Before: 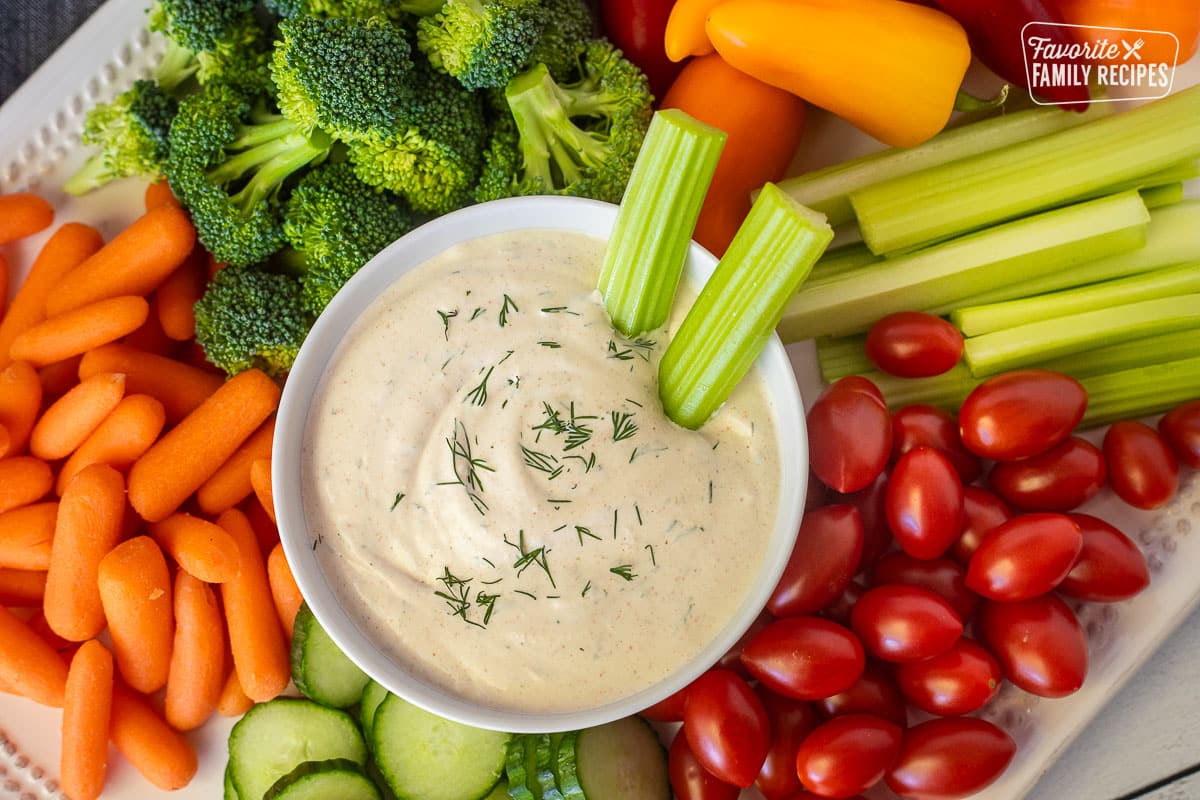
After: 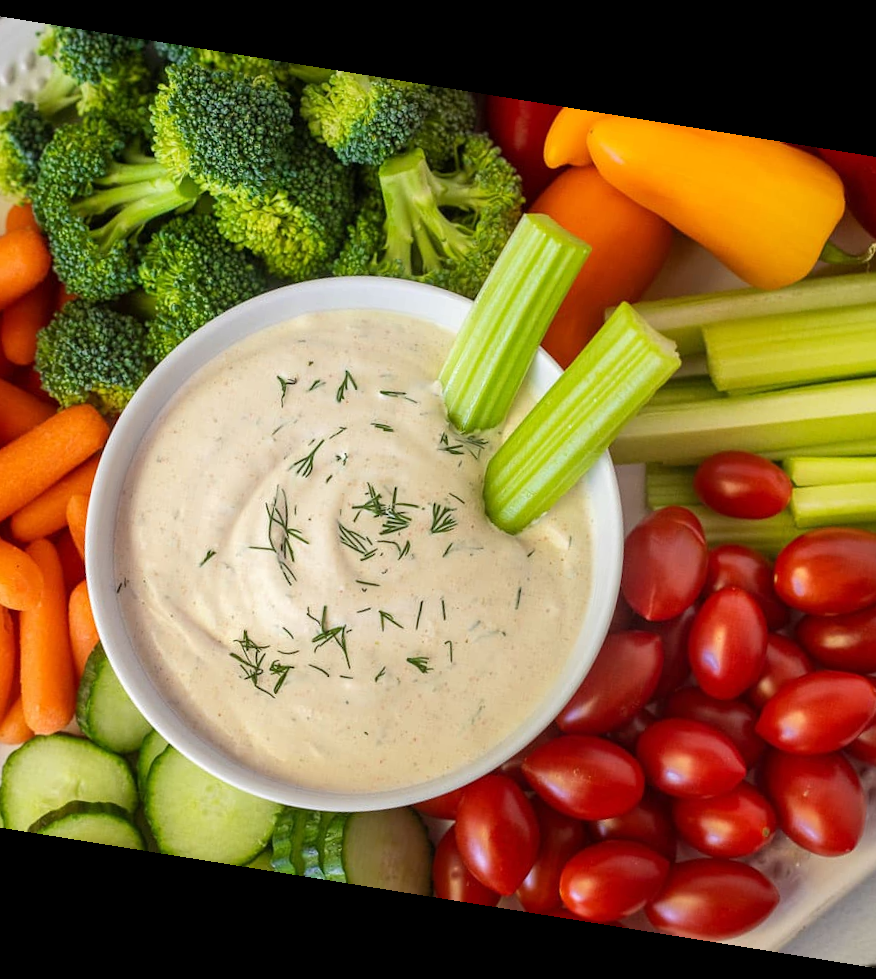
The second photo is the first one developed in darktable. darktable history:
crop and rotate: left 17.732%, right 15.423%
rotate and perspective: rotation 9.12°, automatic cropping off
